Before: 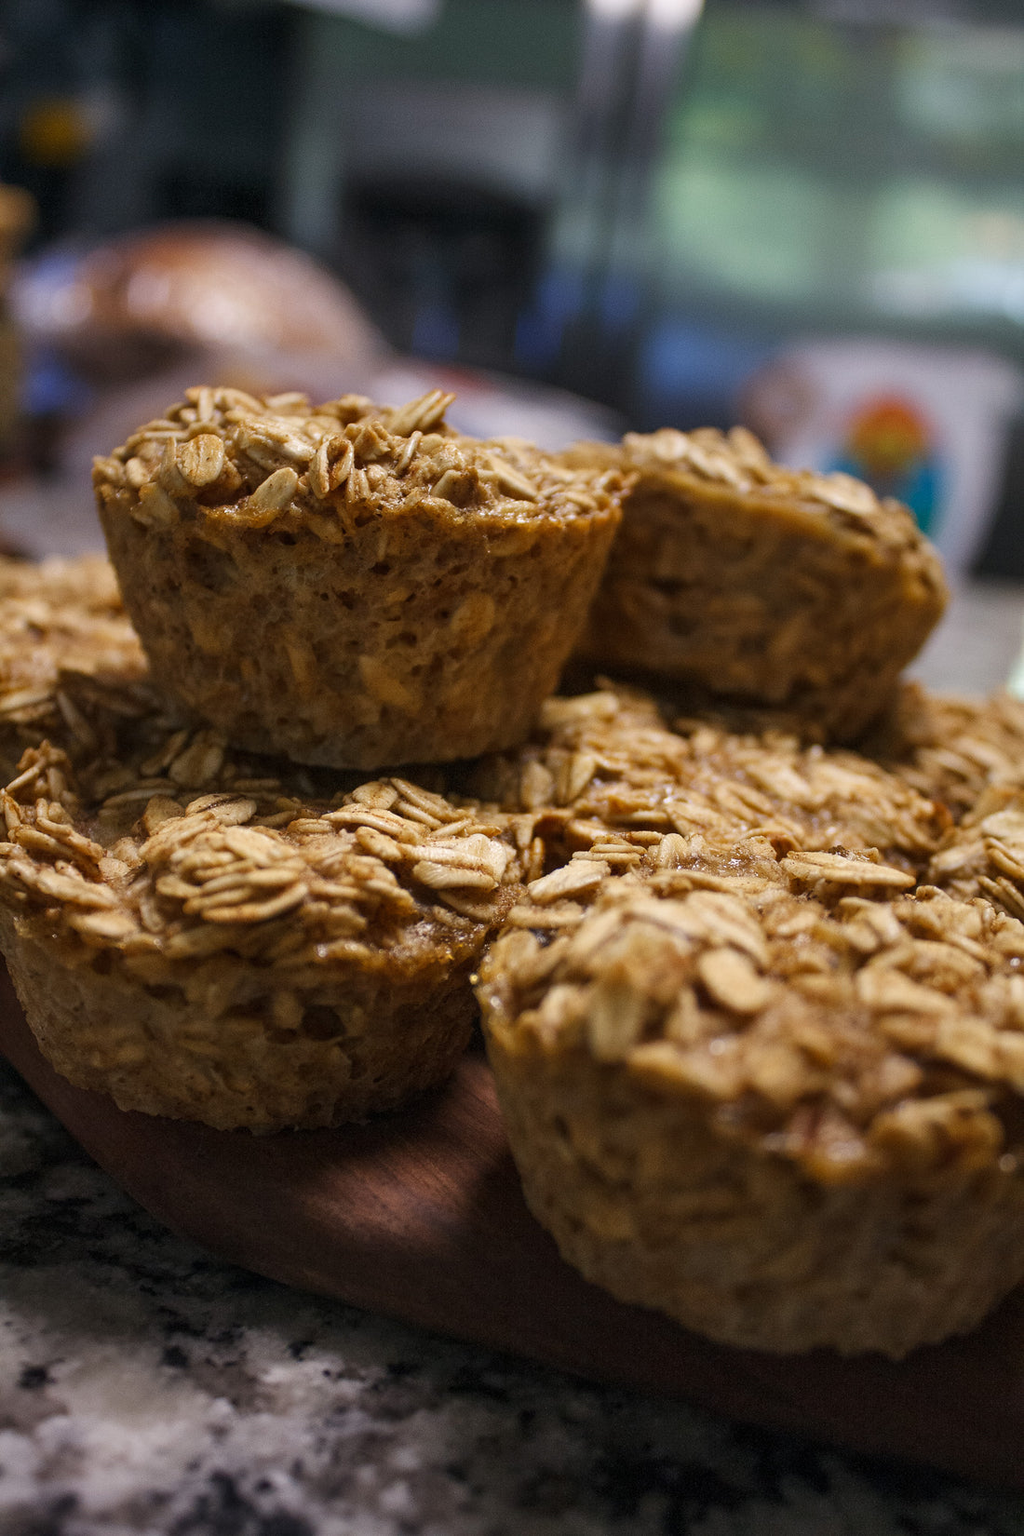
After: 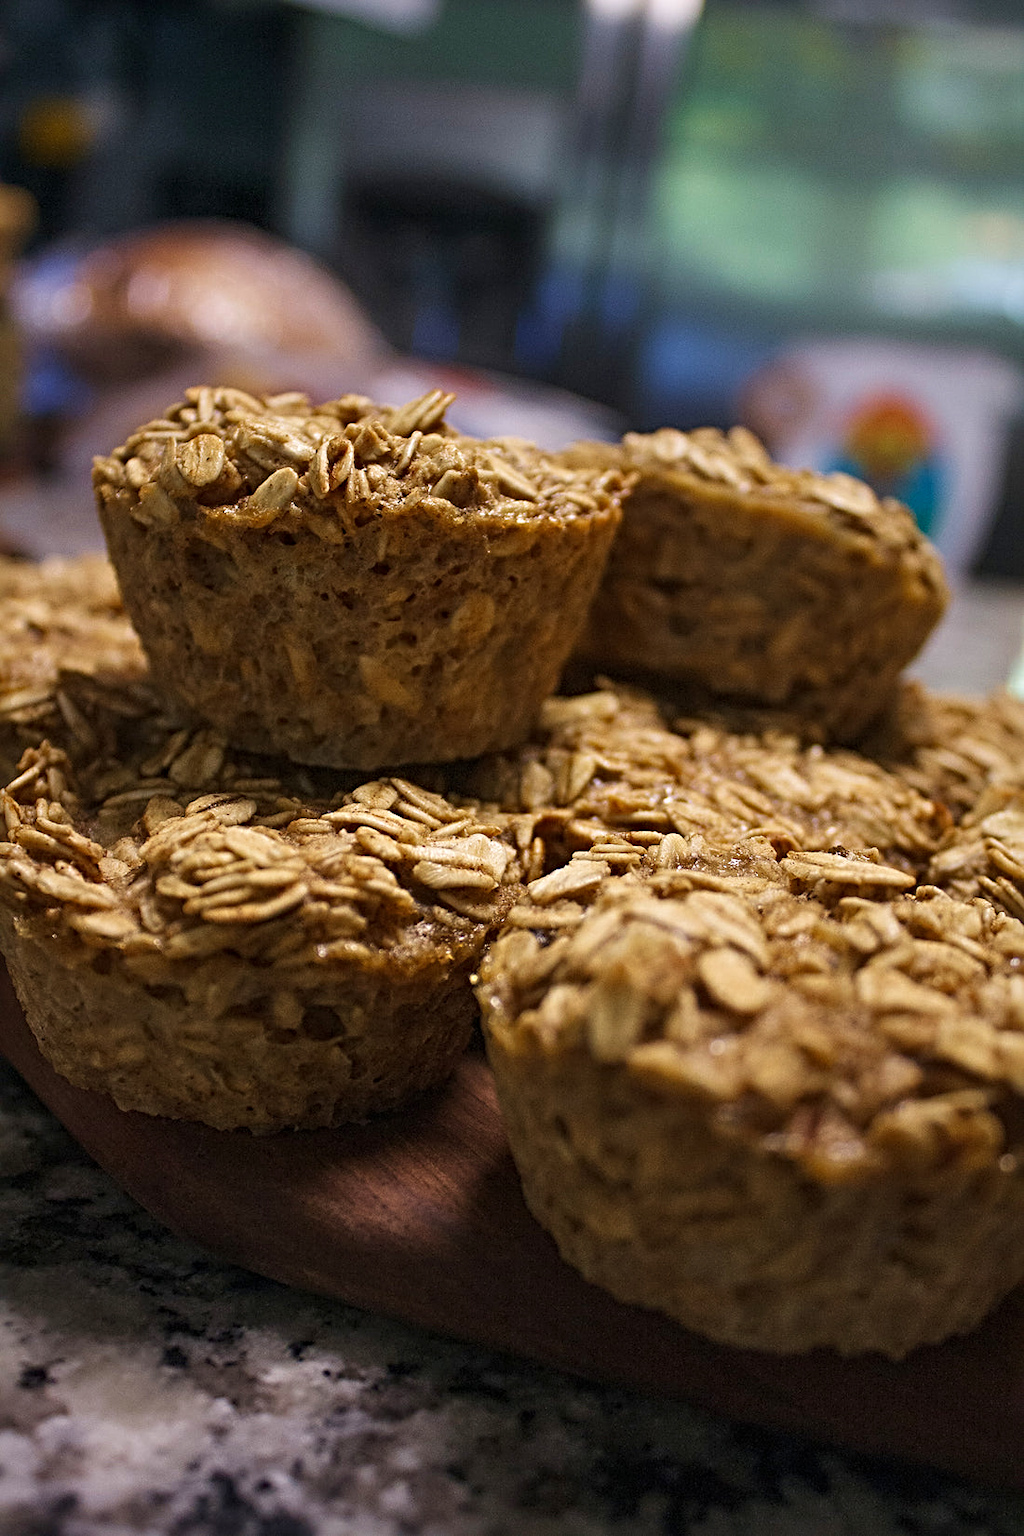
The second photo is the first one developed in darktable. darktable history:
sharpen: radius 4.883
velvia: on, module defaults
